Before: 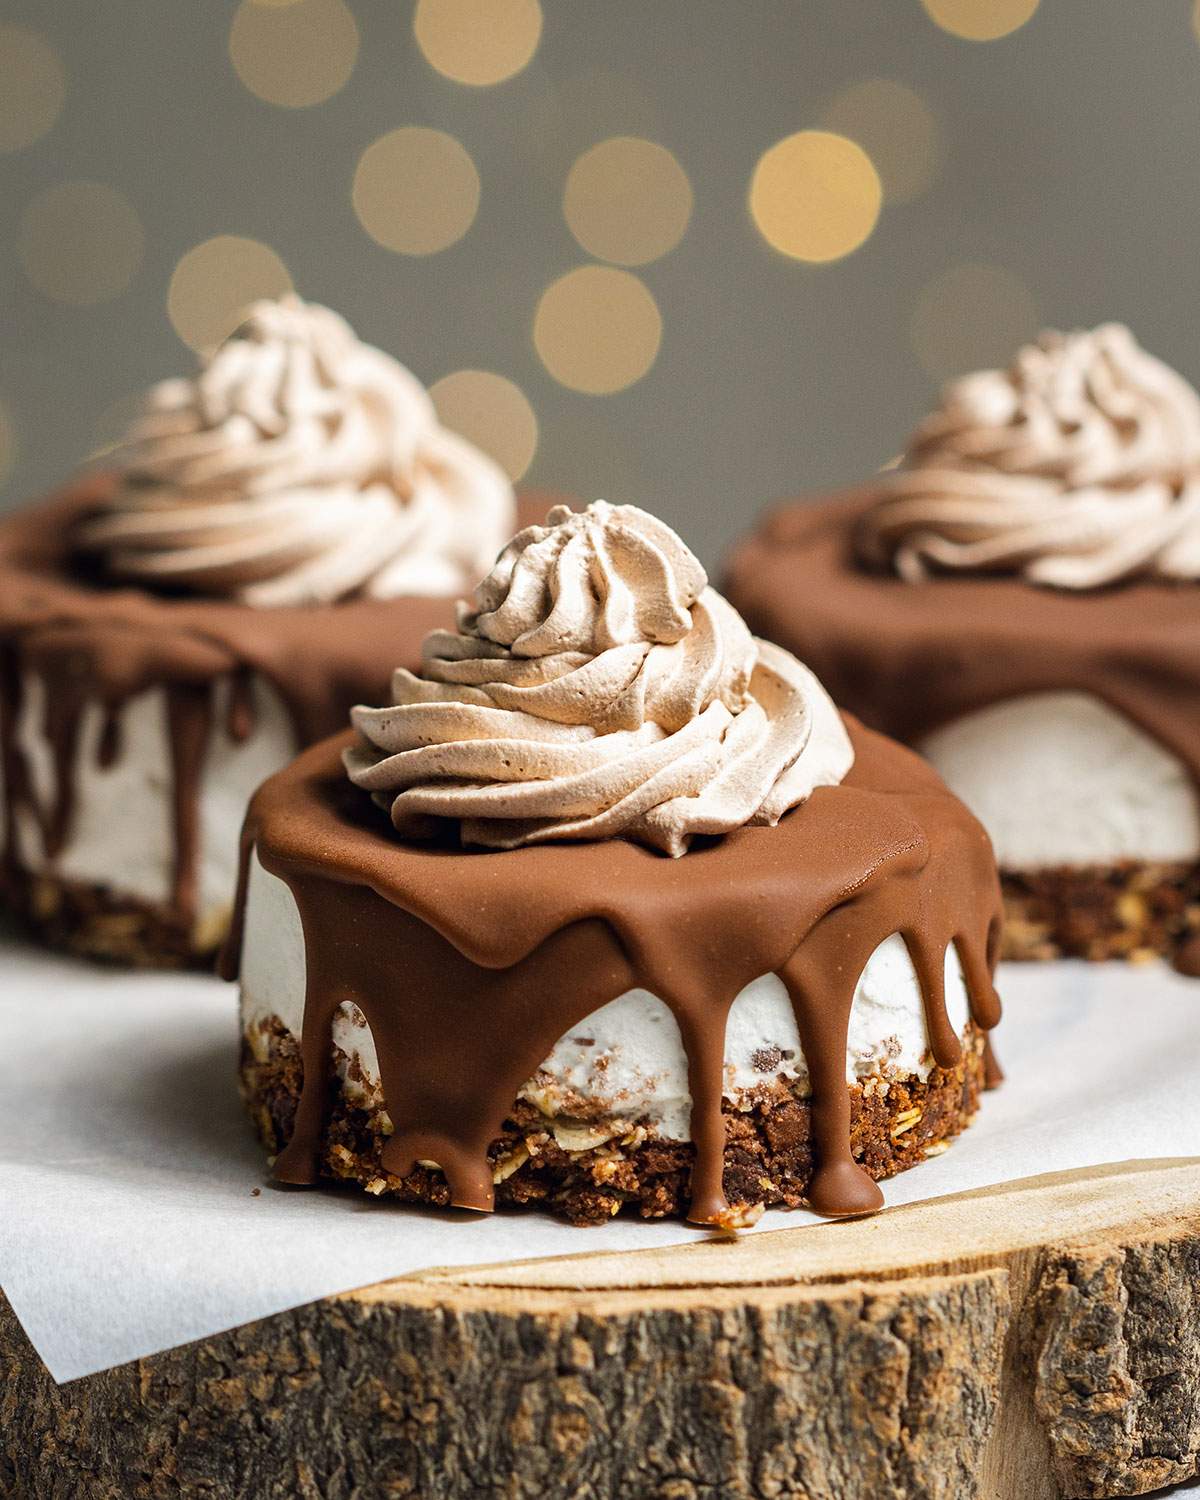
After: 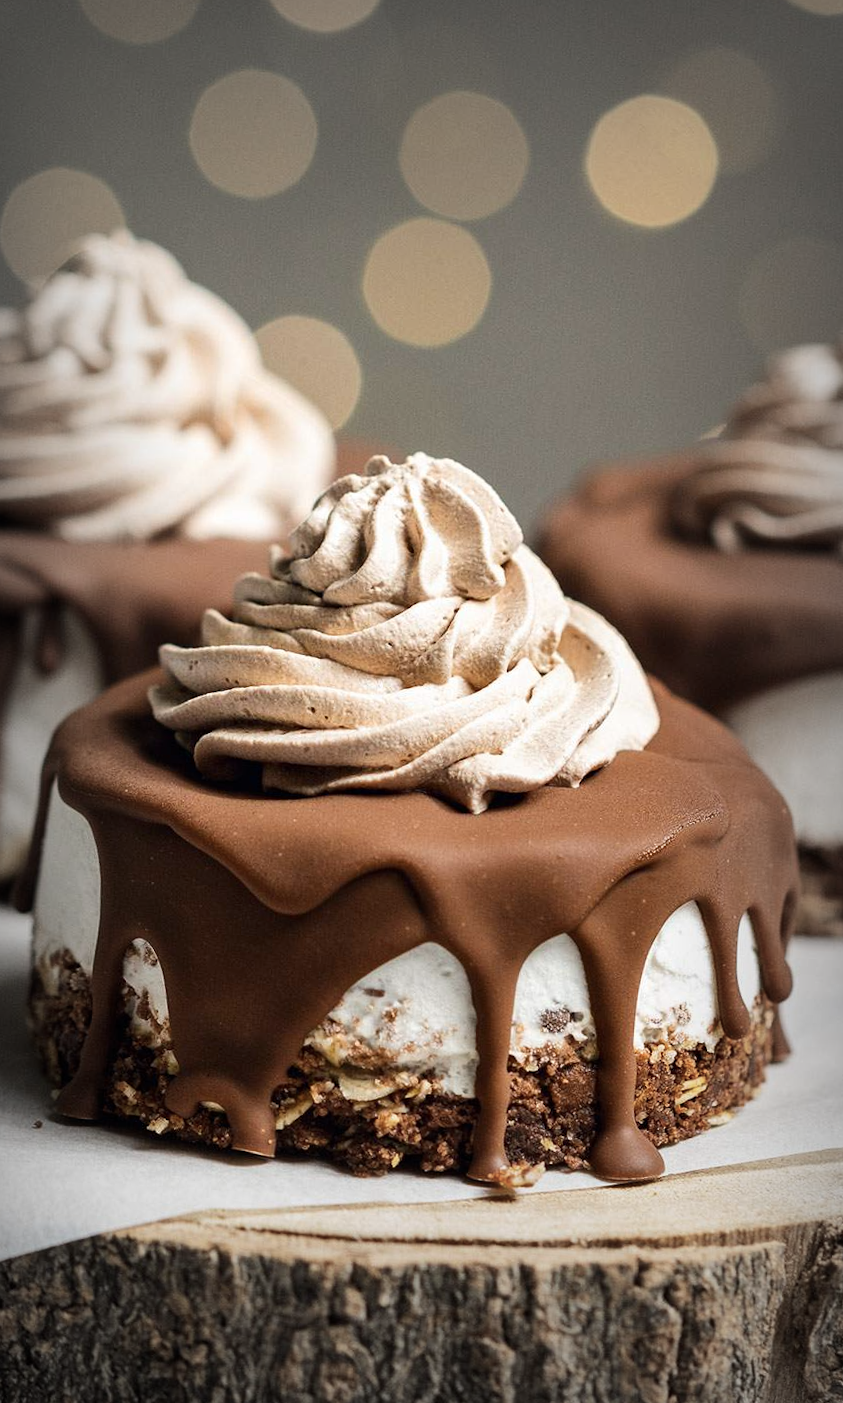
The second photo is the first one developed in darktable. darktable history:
vignetting: fall-off start 53.31%, automatic ratio true, width/height ratio 1.315, shape 0.218
contrast brightness saturation: contrast 0.105, saturation -0.175
crop and rotate: angle -3.17°, left 13.941%, top 0.044%, right 11.042%, bottom 0.086%
